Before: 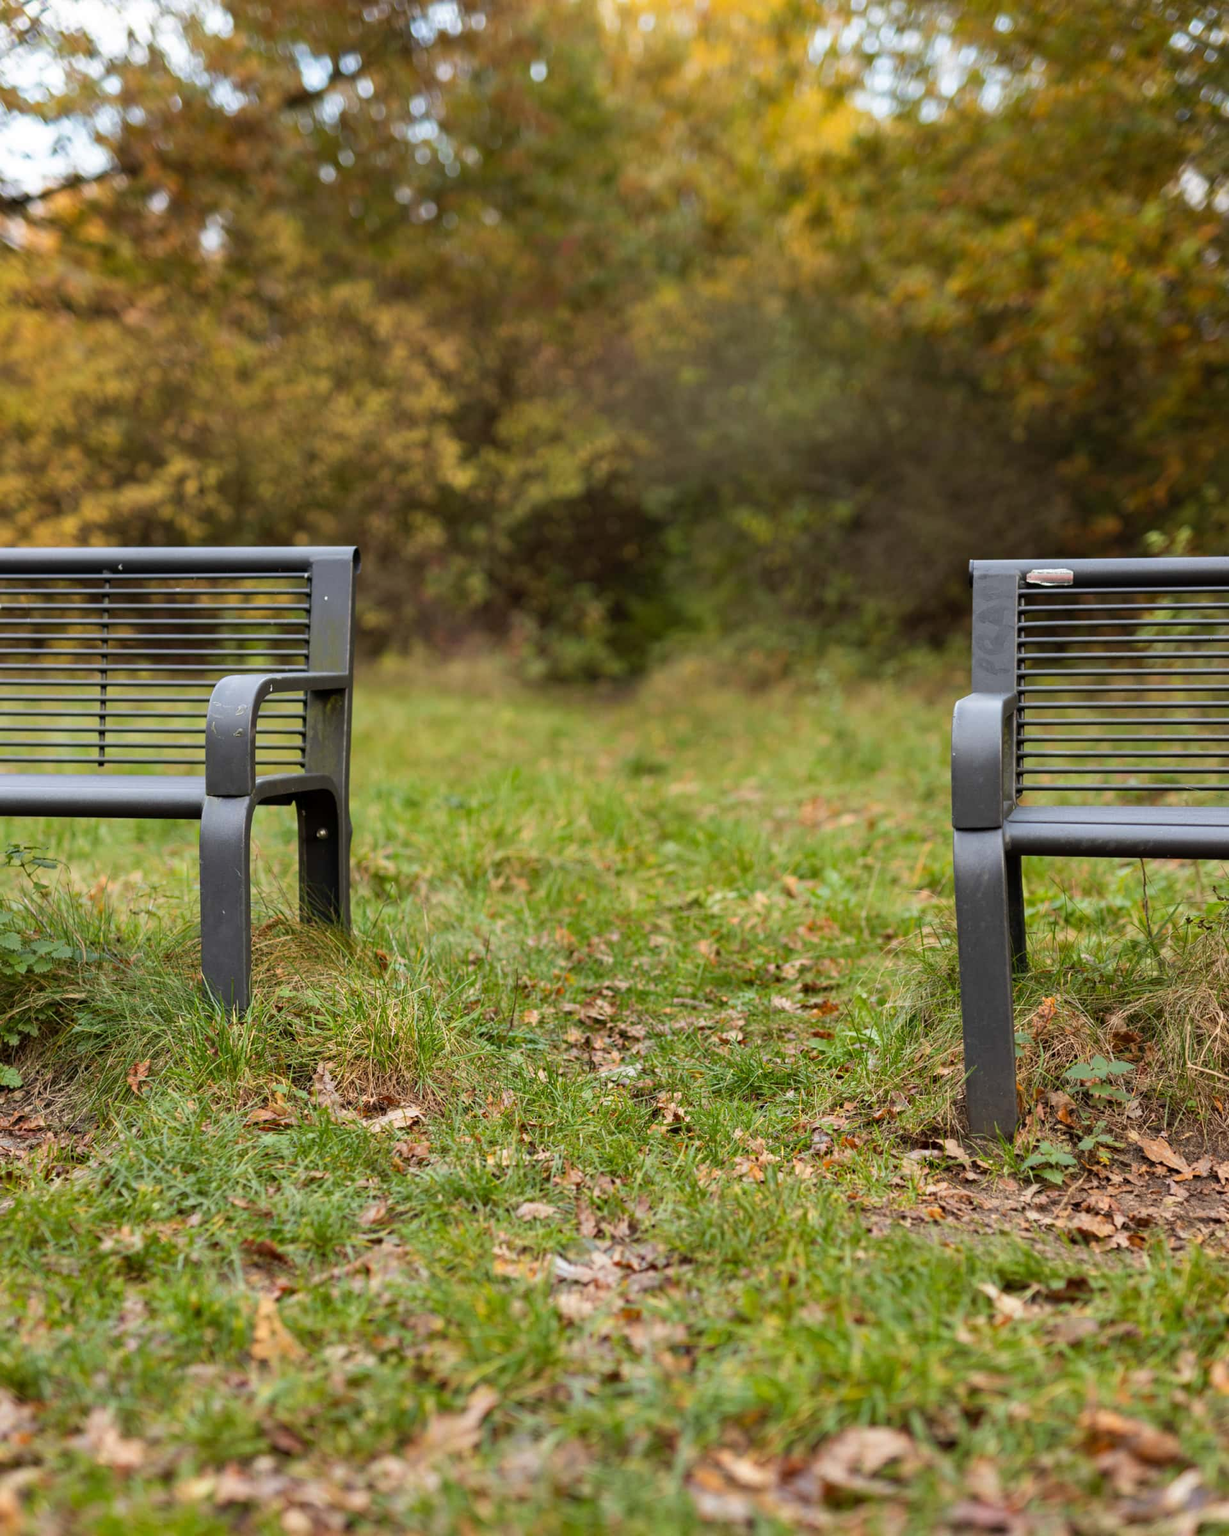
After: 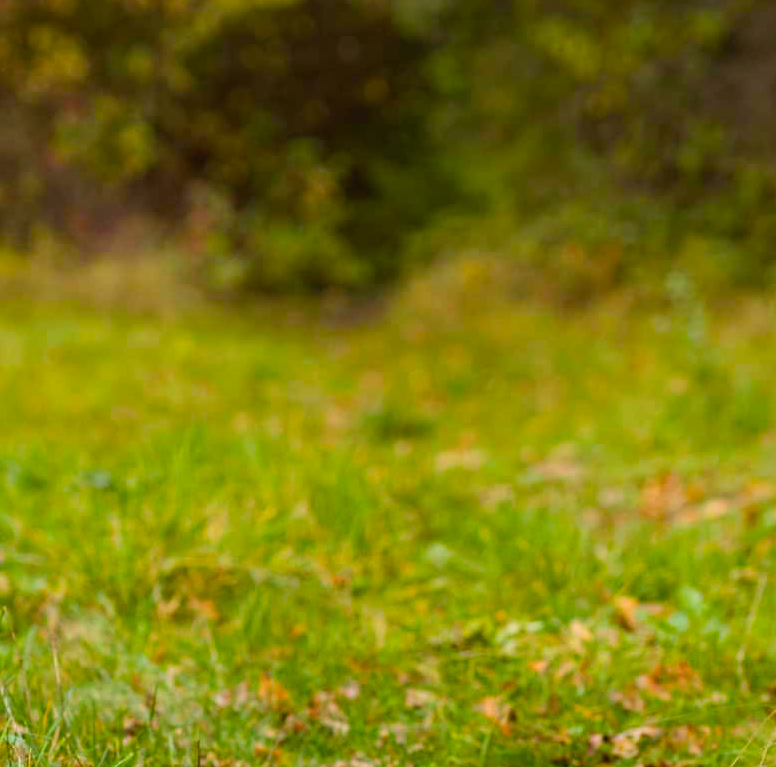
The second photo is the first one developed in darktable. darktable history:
crop: left 31.751%, top 32.172%, right 27.8%, bottom 35.83%
color balance rgb: perceptual saturation grading › global saturation 30%, global vibrance 20%
